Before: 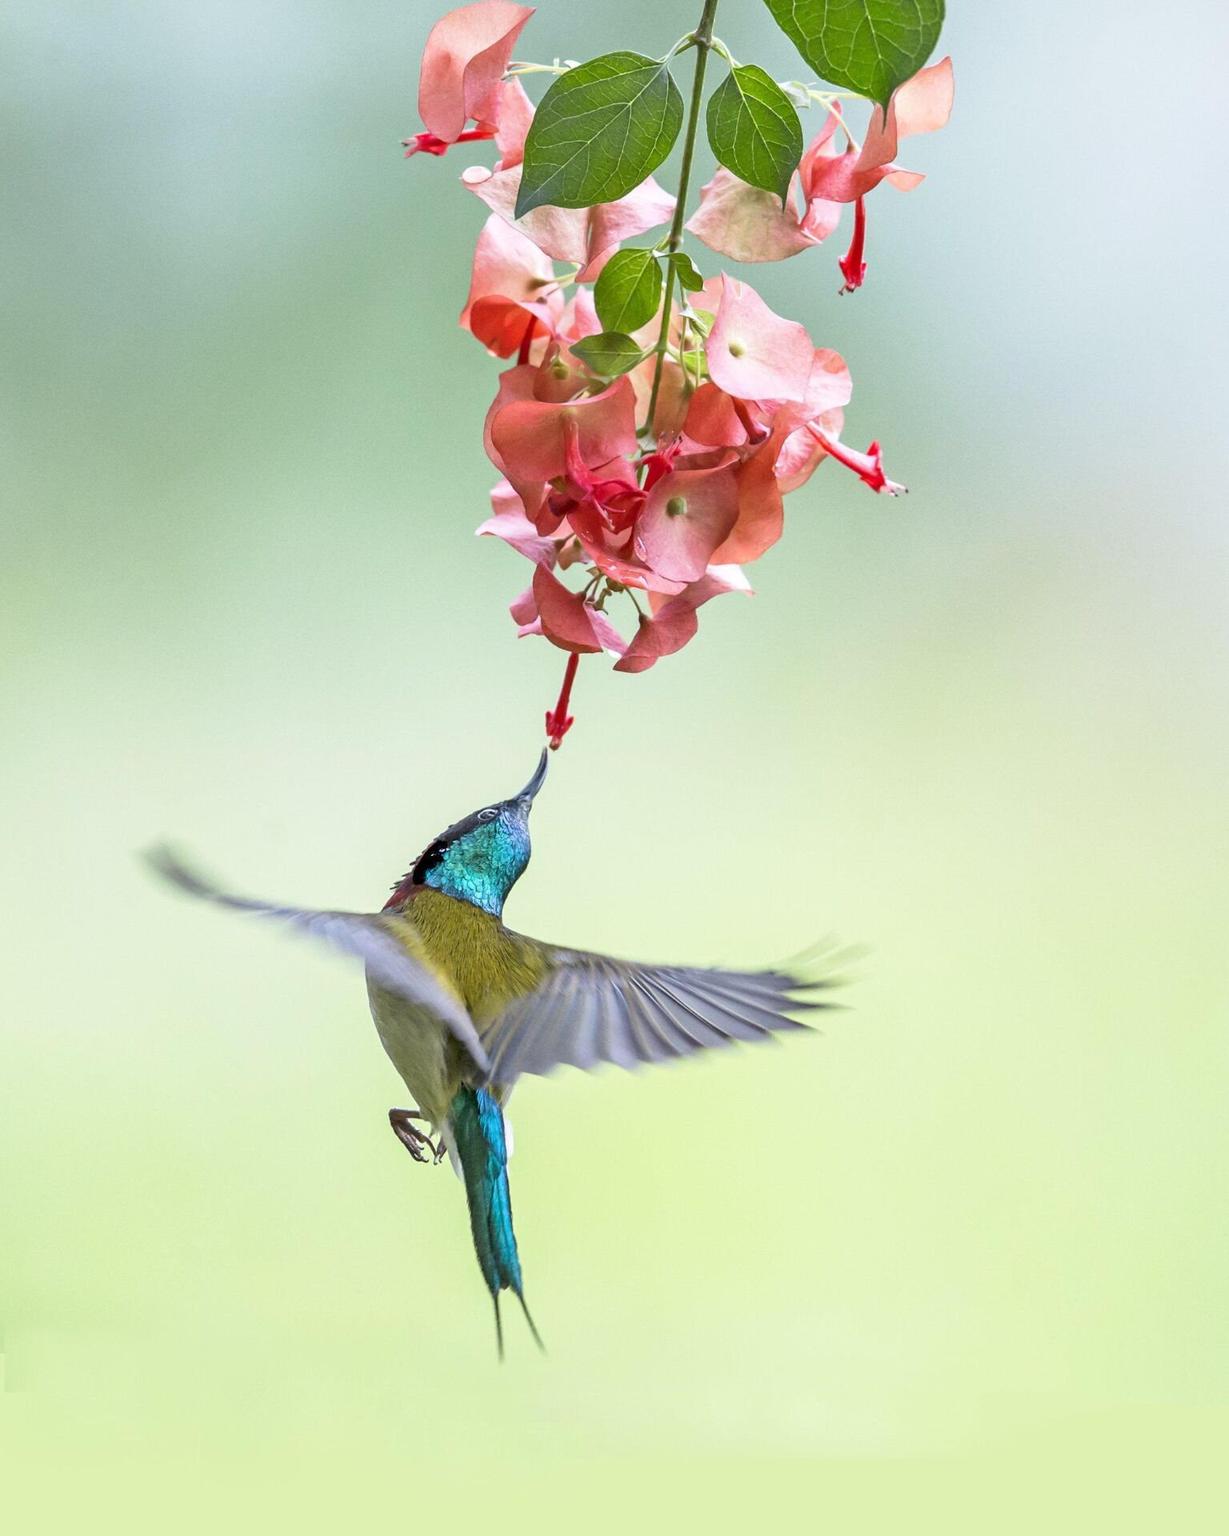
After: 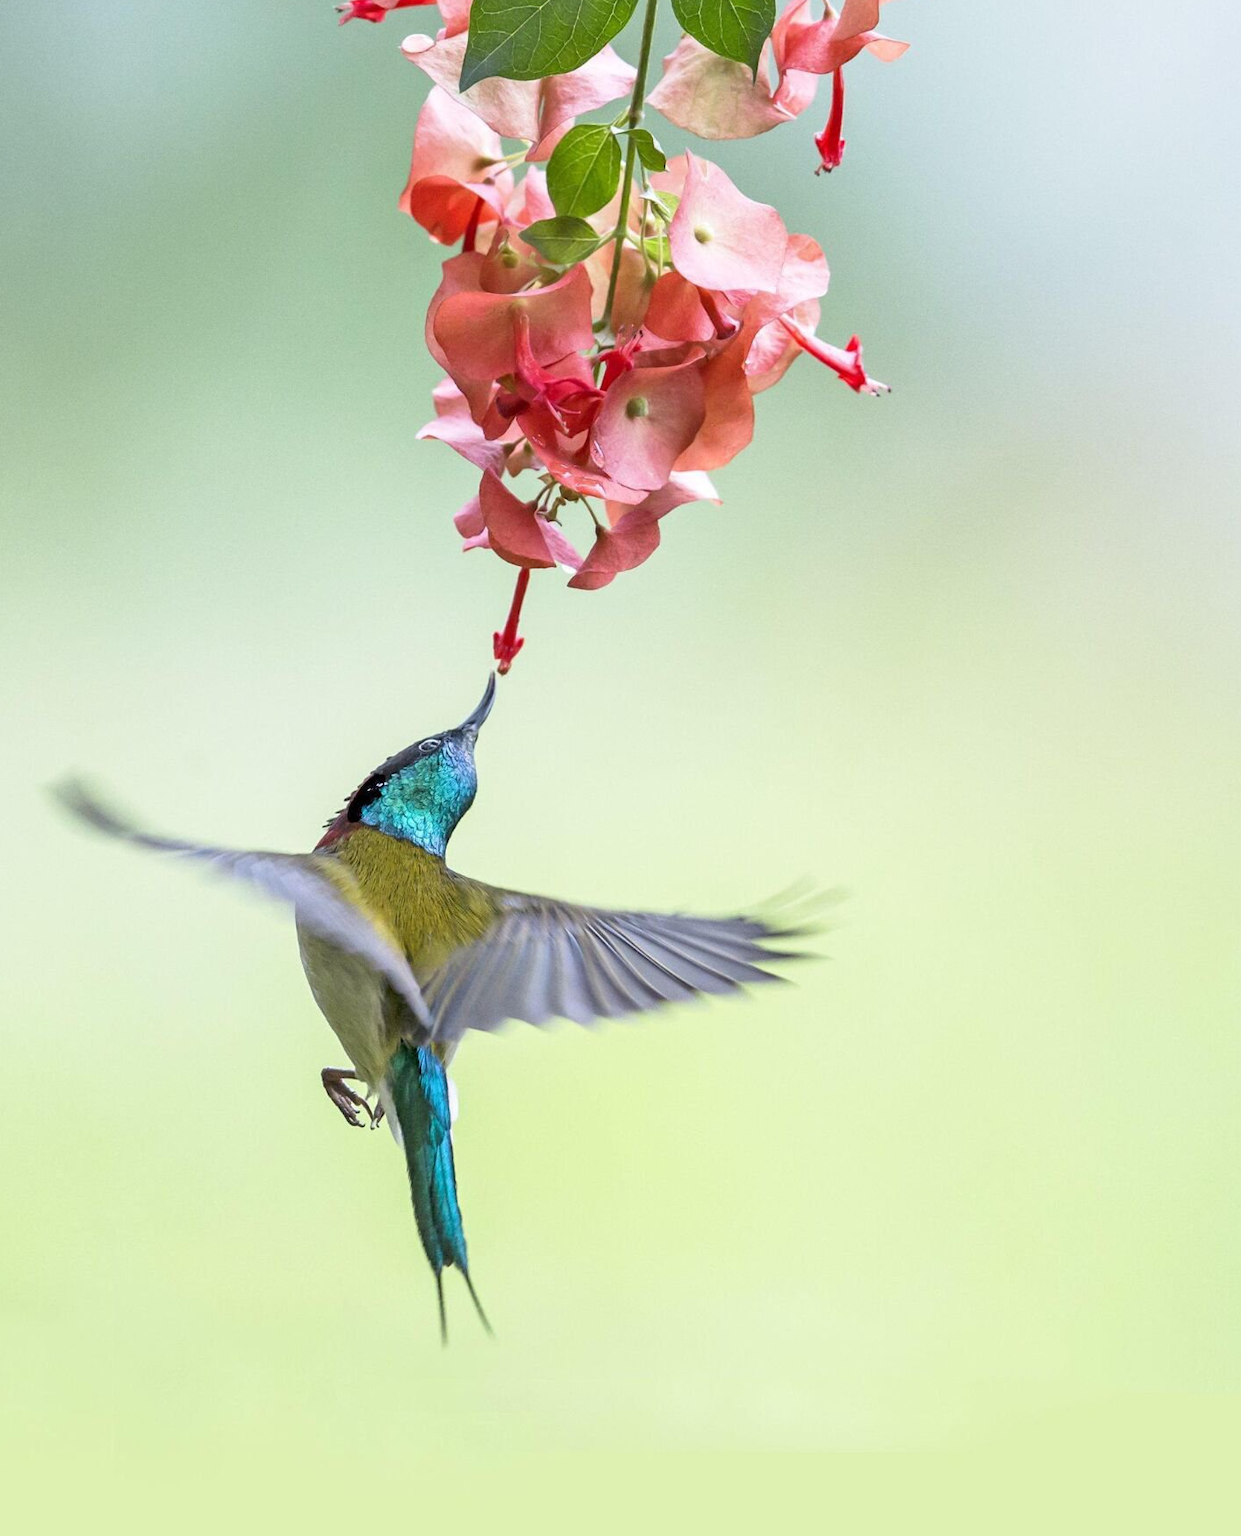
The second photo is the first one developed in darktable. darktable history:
crop and rotate: left 7.814%, top 8.811%
